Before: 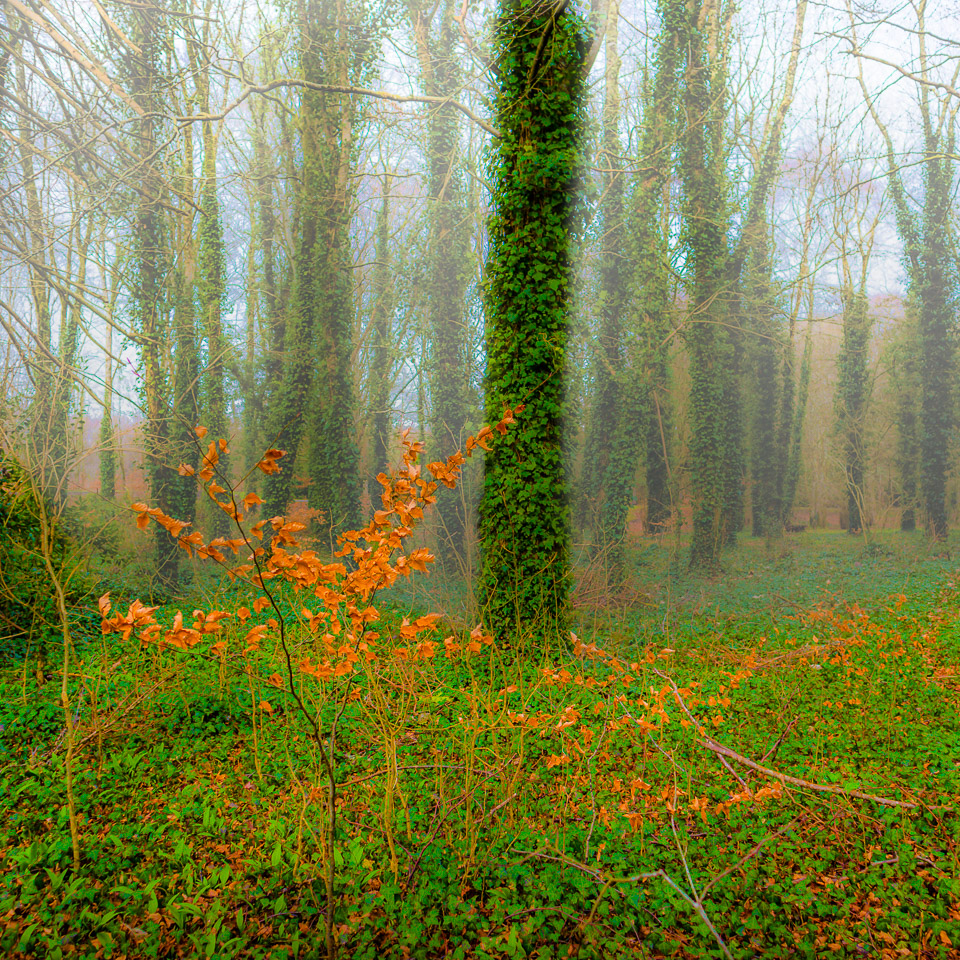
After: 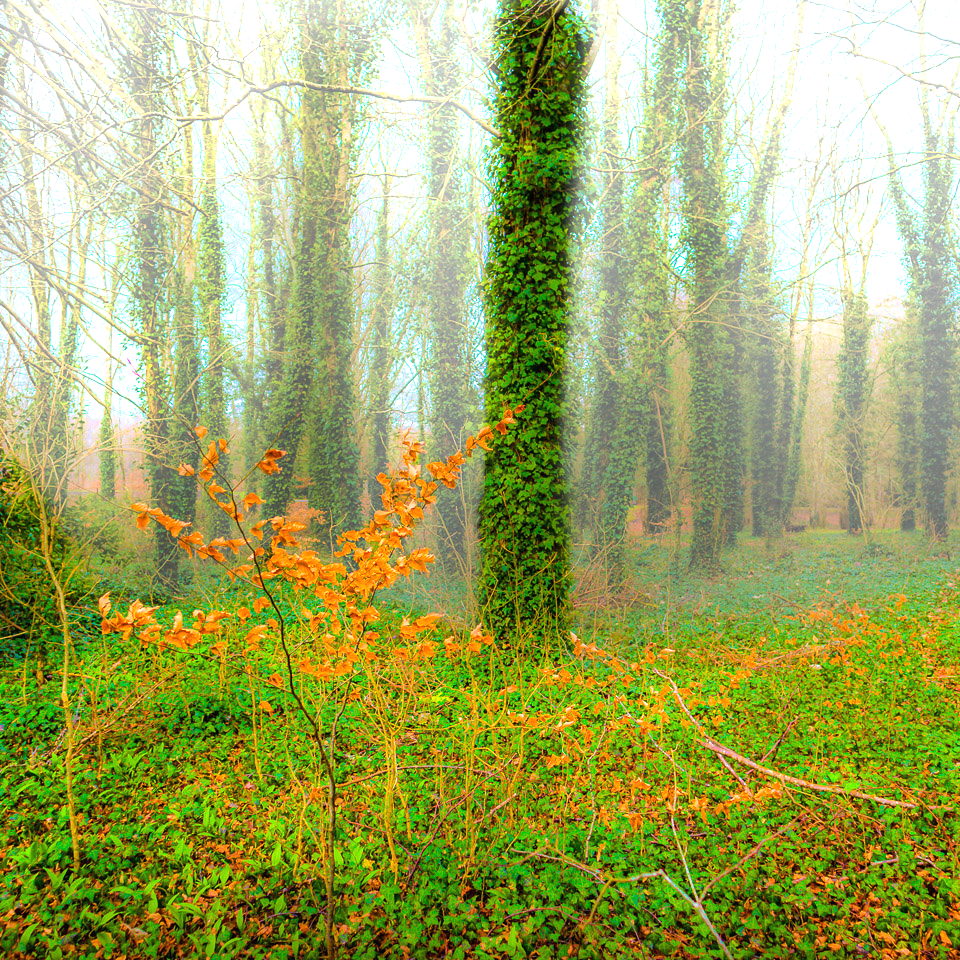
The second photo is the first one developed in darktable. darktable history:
exposure: black level correction 0, exposure 0.9 EV, compensate highlight preservation false
white balance: red 0.982, blue 1.018
